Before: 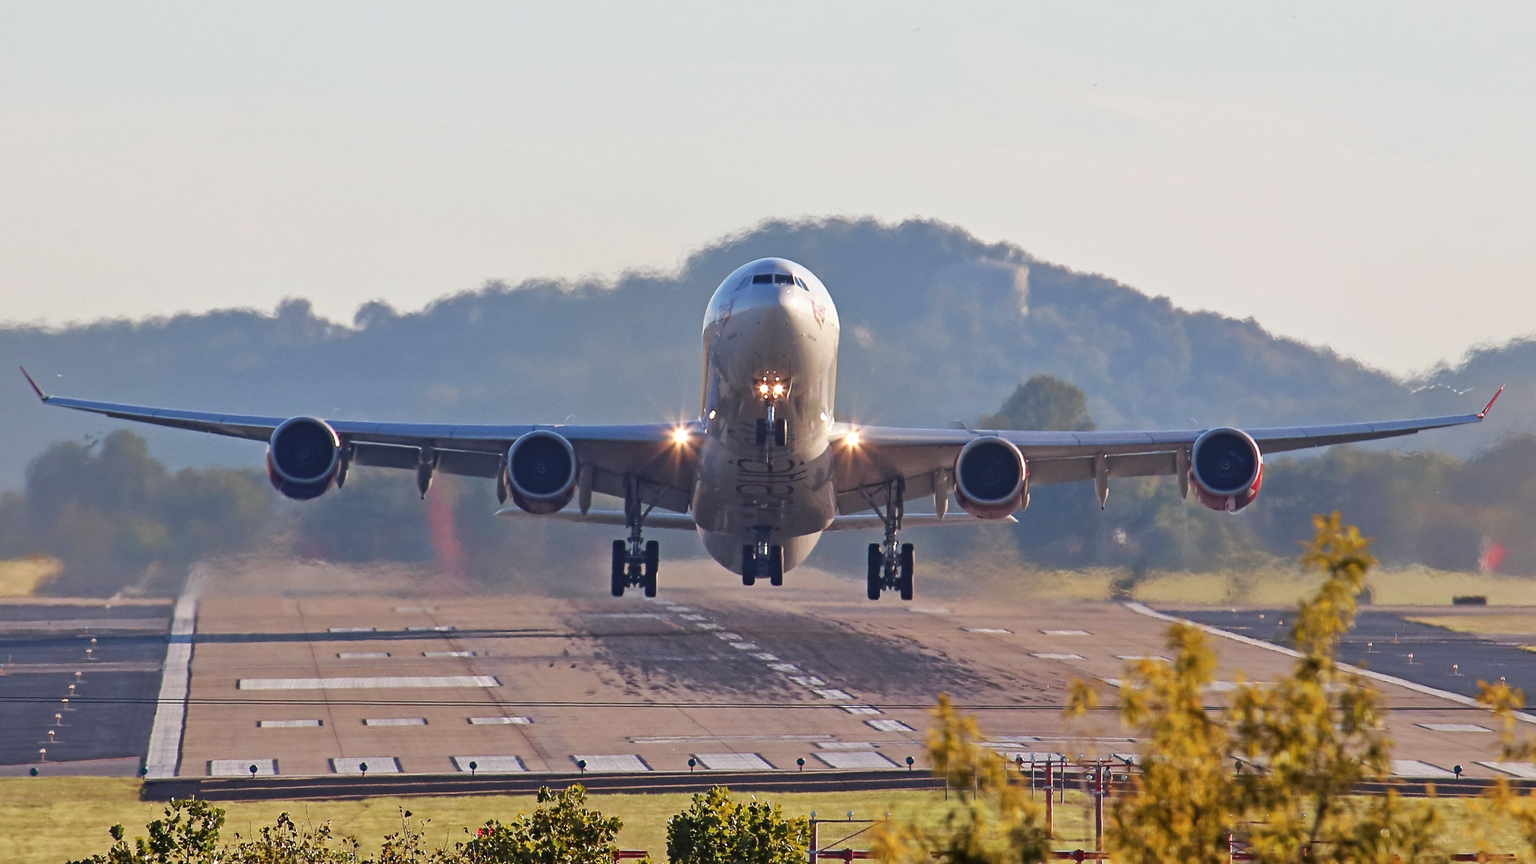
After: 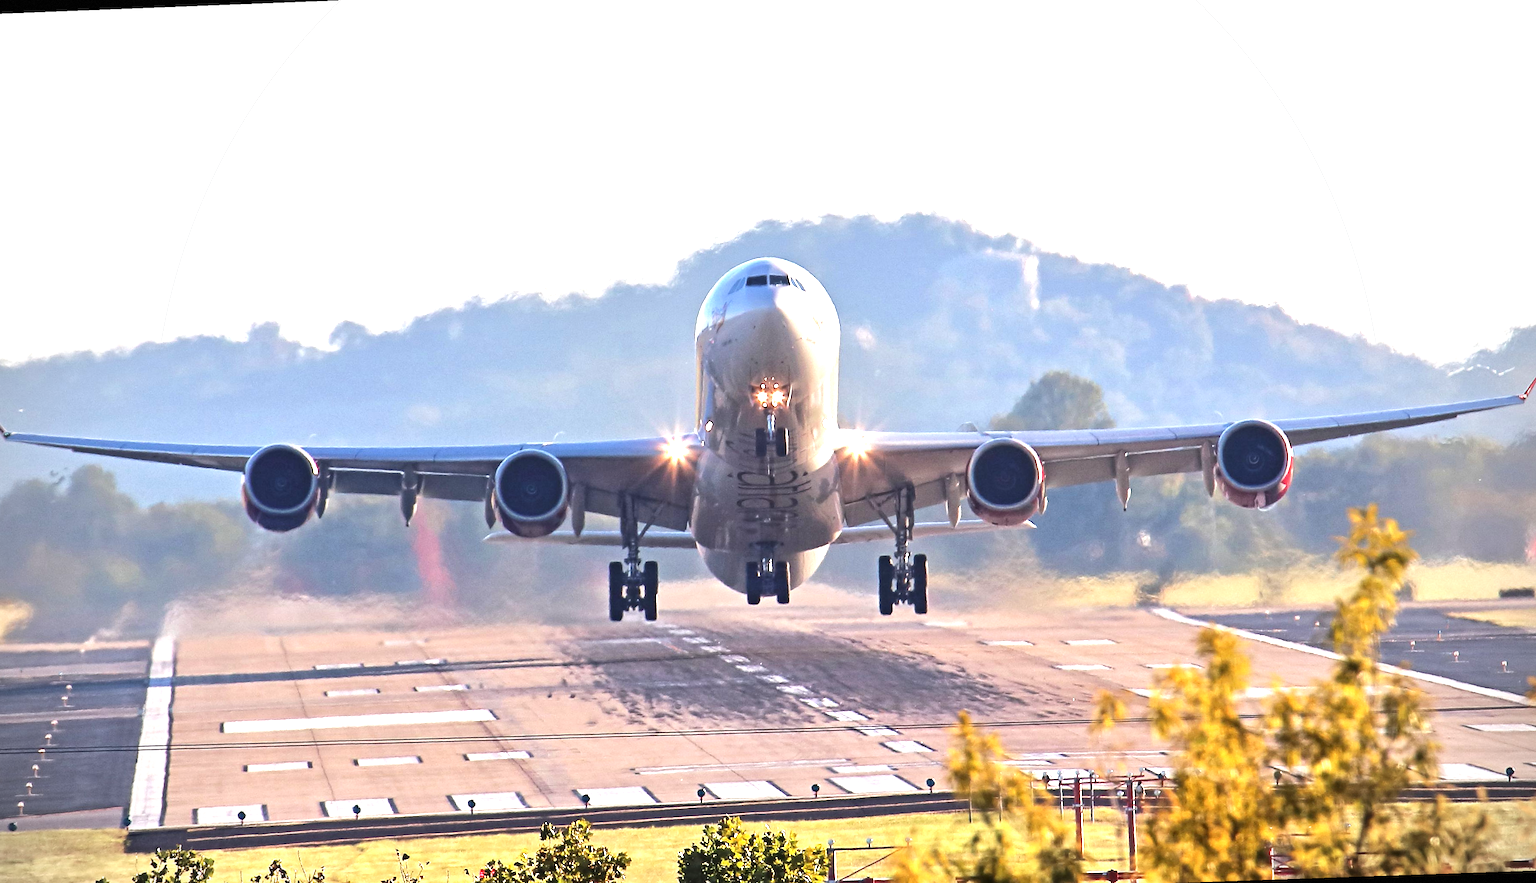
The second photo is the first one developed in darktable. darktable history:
exposure: black level correction 0, exposure 1 EV, compensate exposure bias true, compensate highlight preservation false
tone equalizer: -8 EV -0.417 EV, -7 EV -0.389 EV, -6 EV -0.333 EV, -5 EV -0.222 EV, -3 EV 0.222 EV, -2 EV 0.333 EV, -1 EV 0.389 EV, +0 EV 0.417 EV, edges refinement/feathering 500, mask exposure compensation -1.57 EV, preserve details no
vignetting: dithering 8-bit output, unbound false
rotate and perspective: rotation -2.12°, lens shift (vertical) 0.009, lens shift (horizontal) -0.008, automatic cropping original format, crop left 0.036, crop right 0.964, crop top 0.05, crop bottom 0.959
